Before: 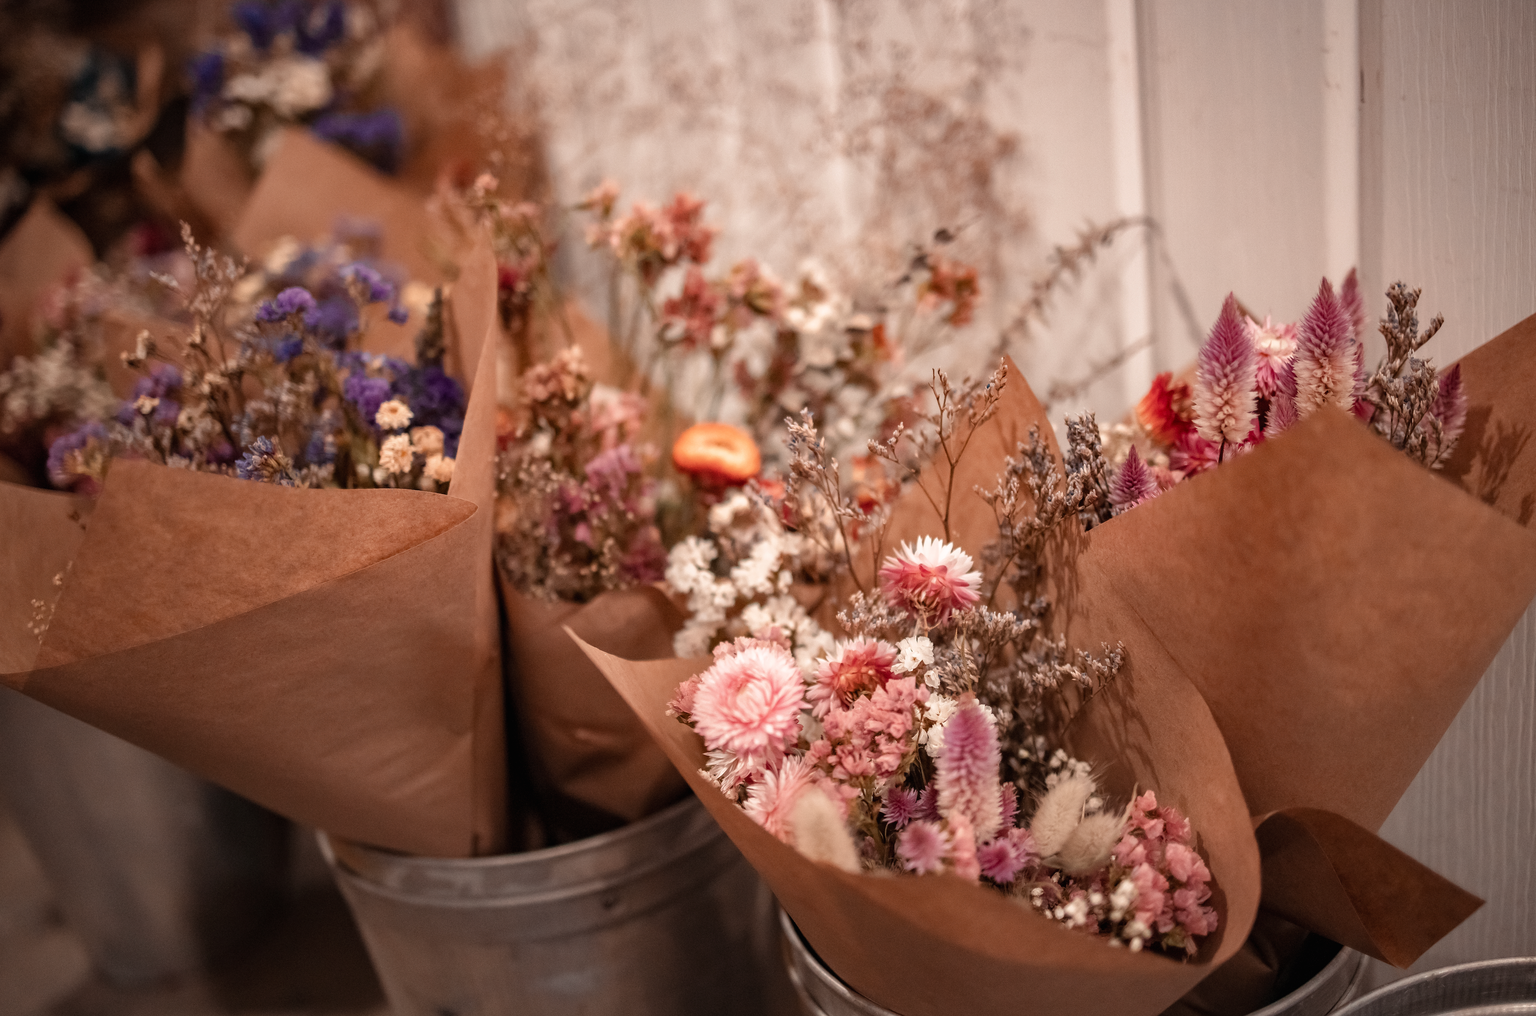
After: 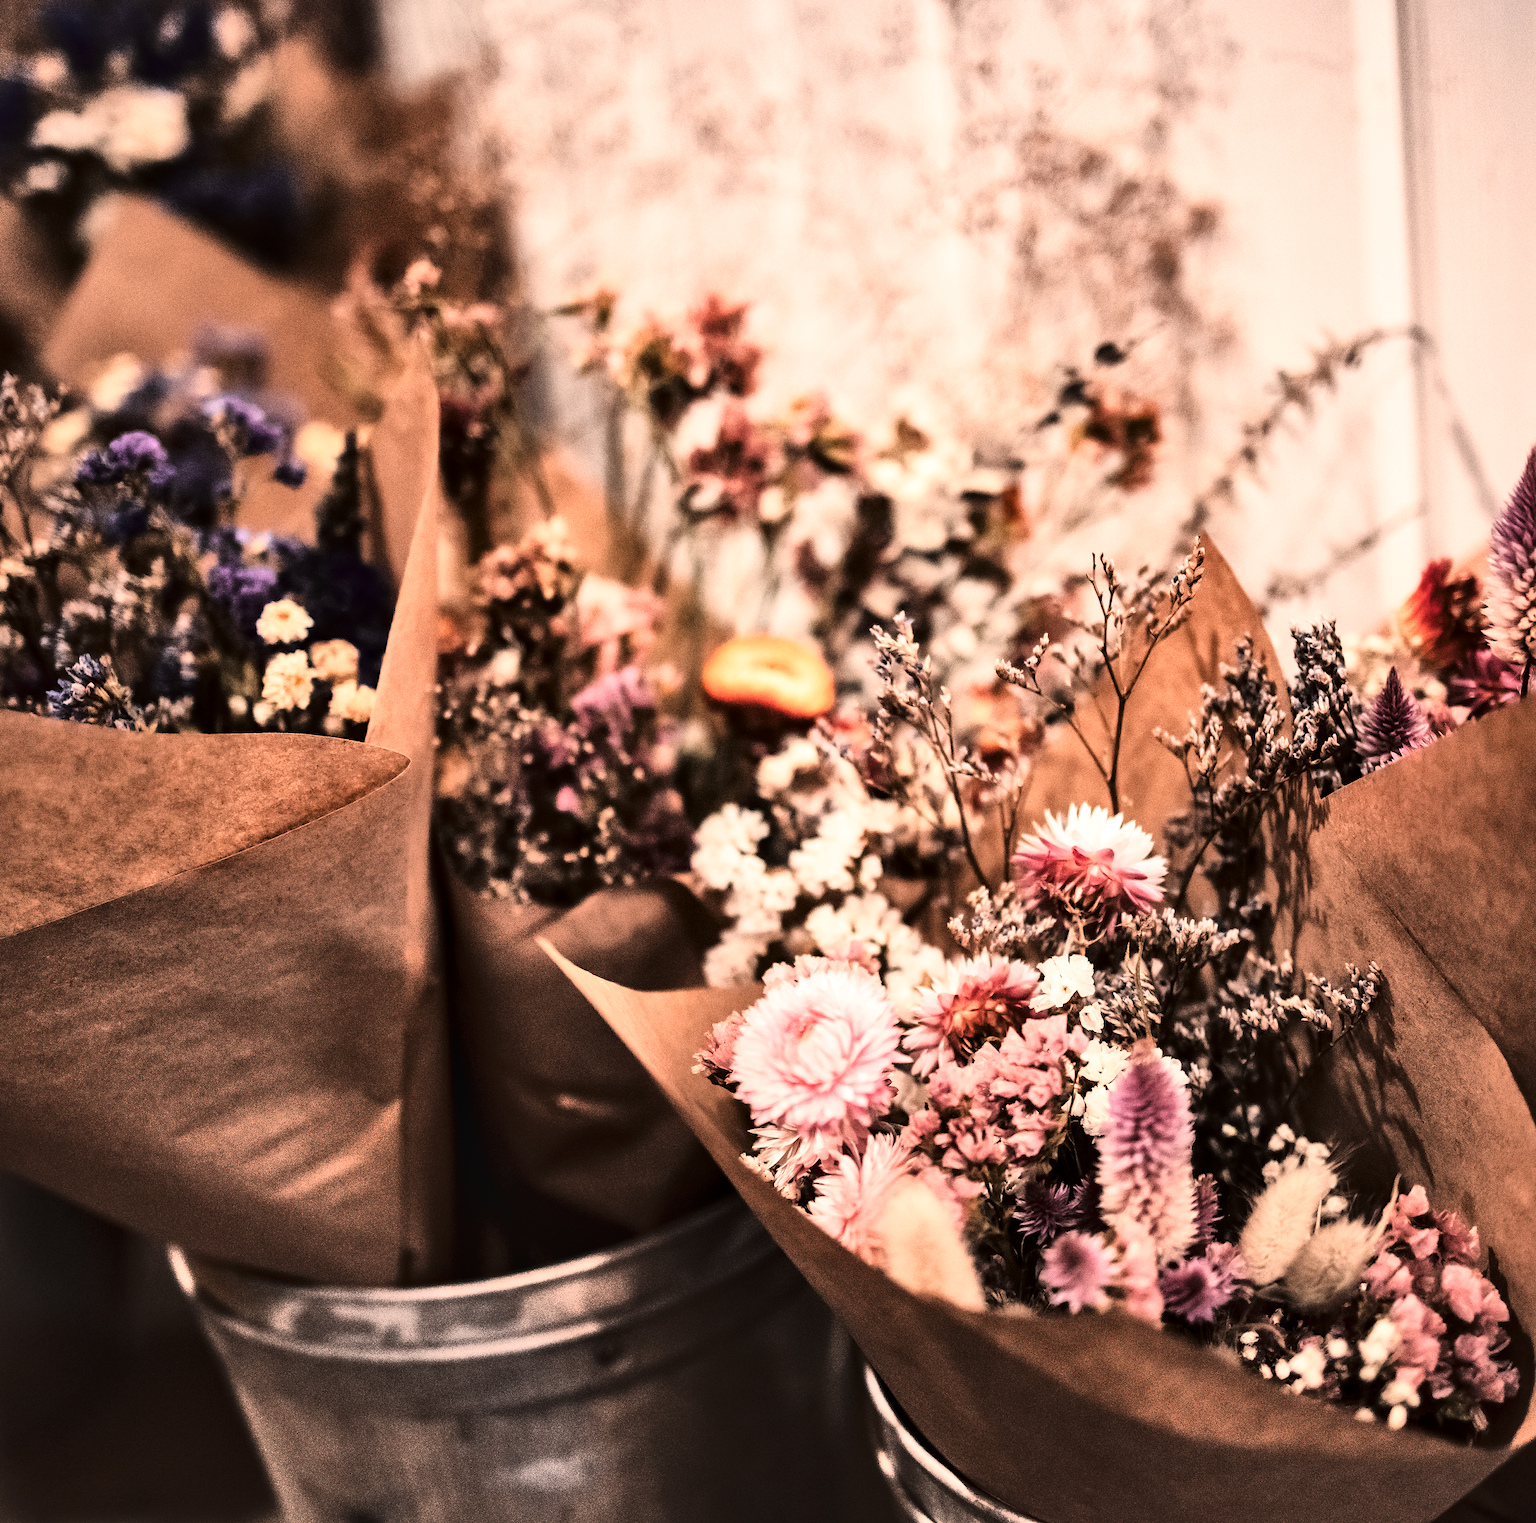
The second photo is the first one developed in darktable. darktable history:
local contrast: mode bilateral grid, contrast 21, coarseness 51, detail 120%, midtone range 0.2
crop and rotate: left 13.351%, right 19.963%
shadows and highlights: shadows 73.65, highlights -24.6, soften with gaussian
tone curve: curves: ch0 [(0, 0) (0.003, 0.01) (0.011, 0.01) (0.025, 0.011) (0.044, 0.014) (0.069, 0.018) (0.1, 0.022) (0.136, 0.026) (0.177, 0.035) (0.224, 0.051) (0.277, 0.085) (0.335, 0.158) (0.399, 0.299) (0.468, 0.457) (0.543, 0.634) (0.623, 0.801) (0.709, 0.904) (0.801, 0.963) (0.898, 0.986) (1, 1)], color space Lab, linked channels, preserve colors none
